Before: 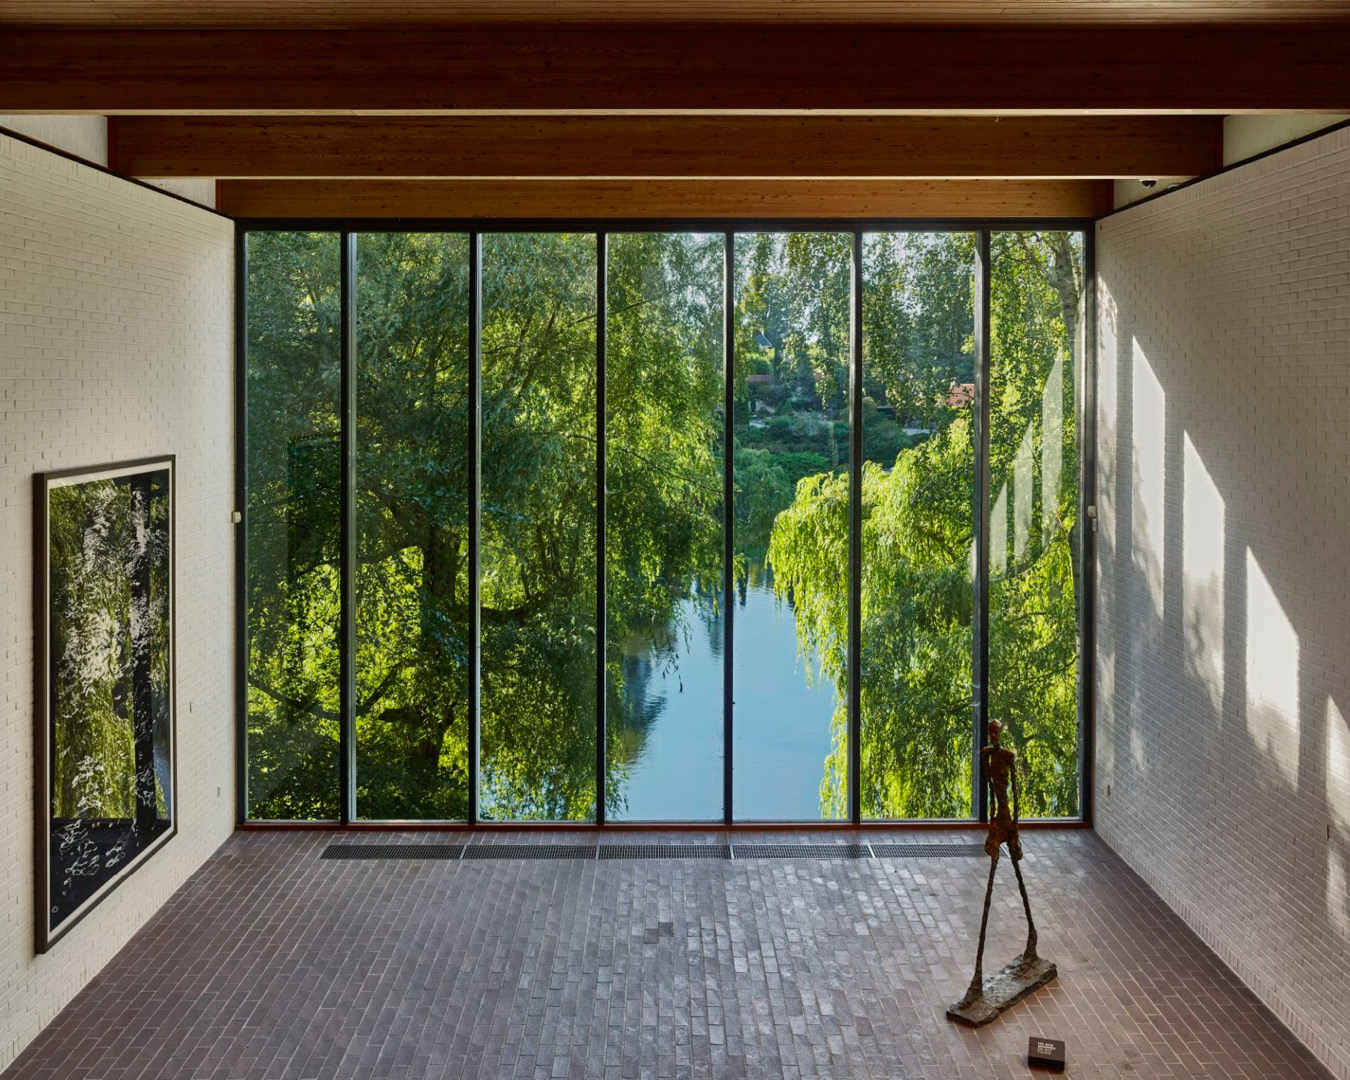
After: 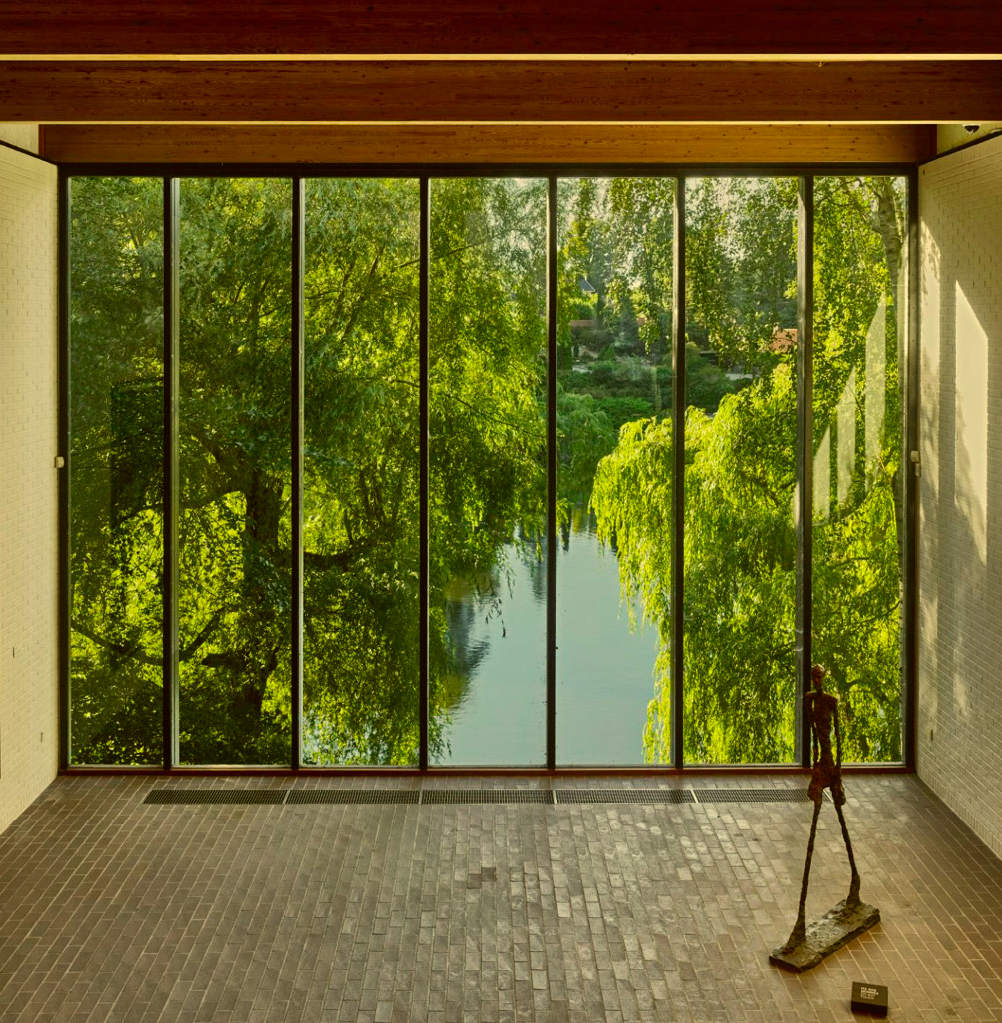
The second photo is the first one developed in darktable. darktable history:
color correction: highlights a* 0.162, highlights b* 29.53, shadows a* -0.162, shadows b* 21.09
crop and rotate: left 13.15%, top 5.251%, right 12.609%
shadows and highlights: soften with gaussian
